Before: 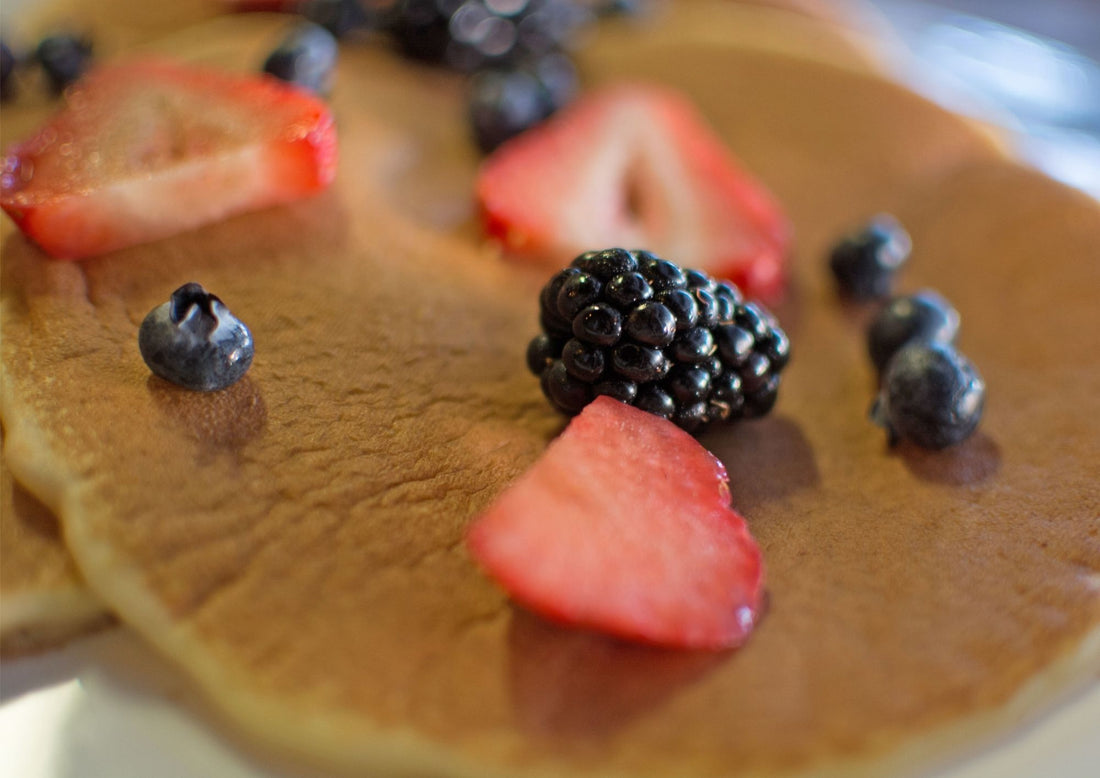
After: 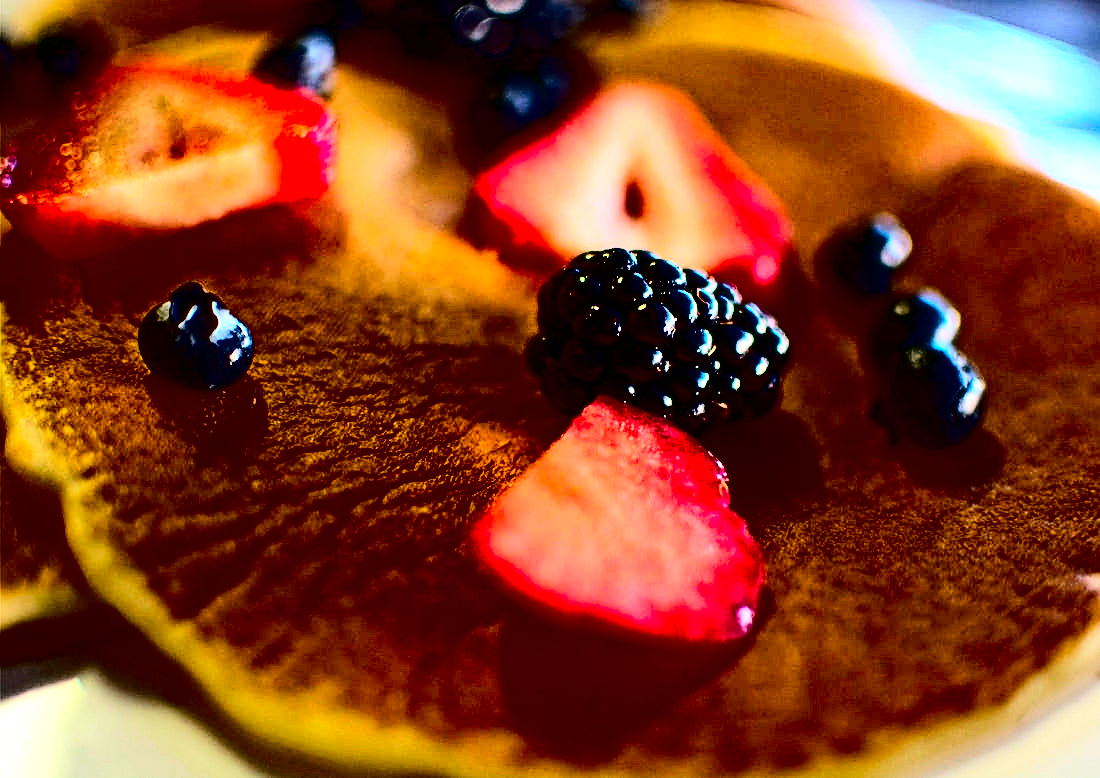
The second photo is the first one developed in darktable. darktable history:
contrast brightness saturation: contrast 0.77, brightness -1, saturation 1
sharpen: on, module defaults
tone equalizer: -8 EV -0.75 EV, -7 EV -0.7 EV, -6 EV -0.6 EV, -5 EV -0.4 EV, -3 EV 0.4 EV, -2 EV 0.6 EV, -1 EV 0.7 EV, +0 EV 0.75 EV, edges refinement/feathering 500, mask exposure compensation -1.57 EV, preserve details no
